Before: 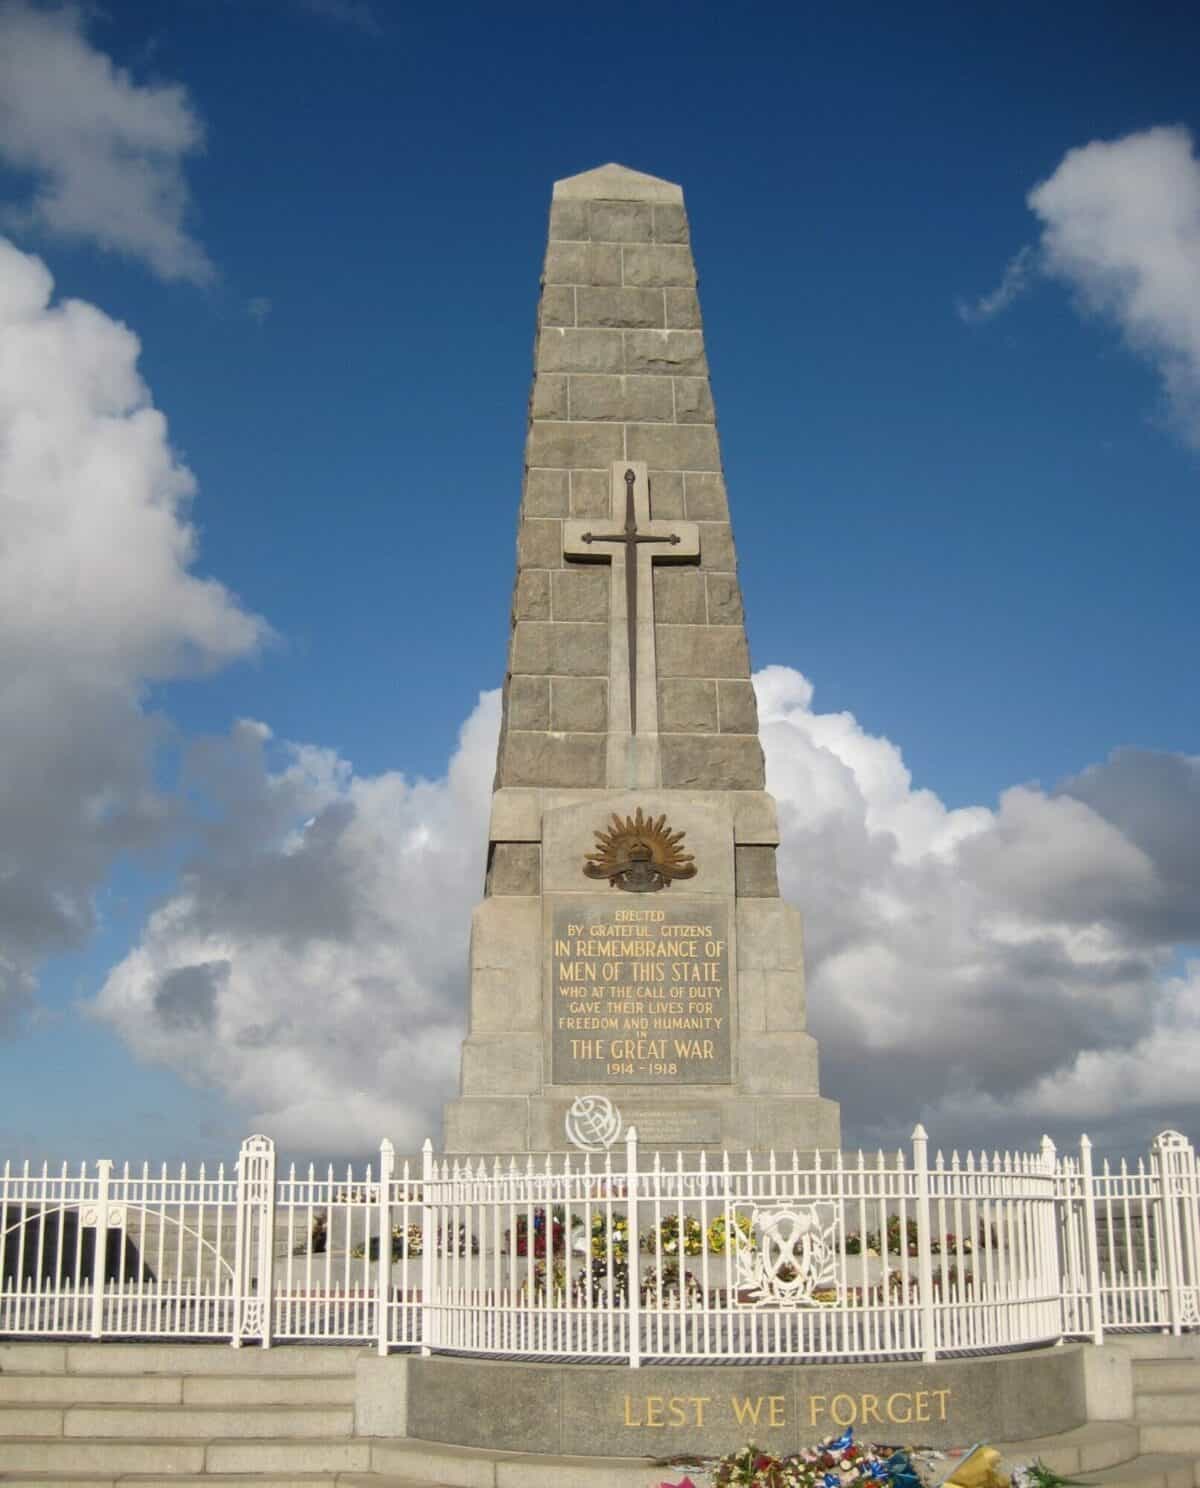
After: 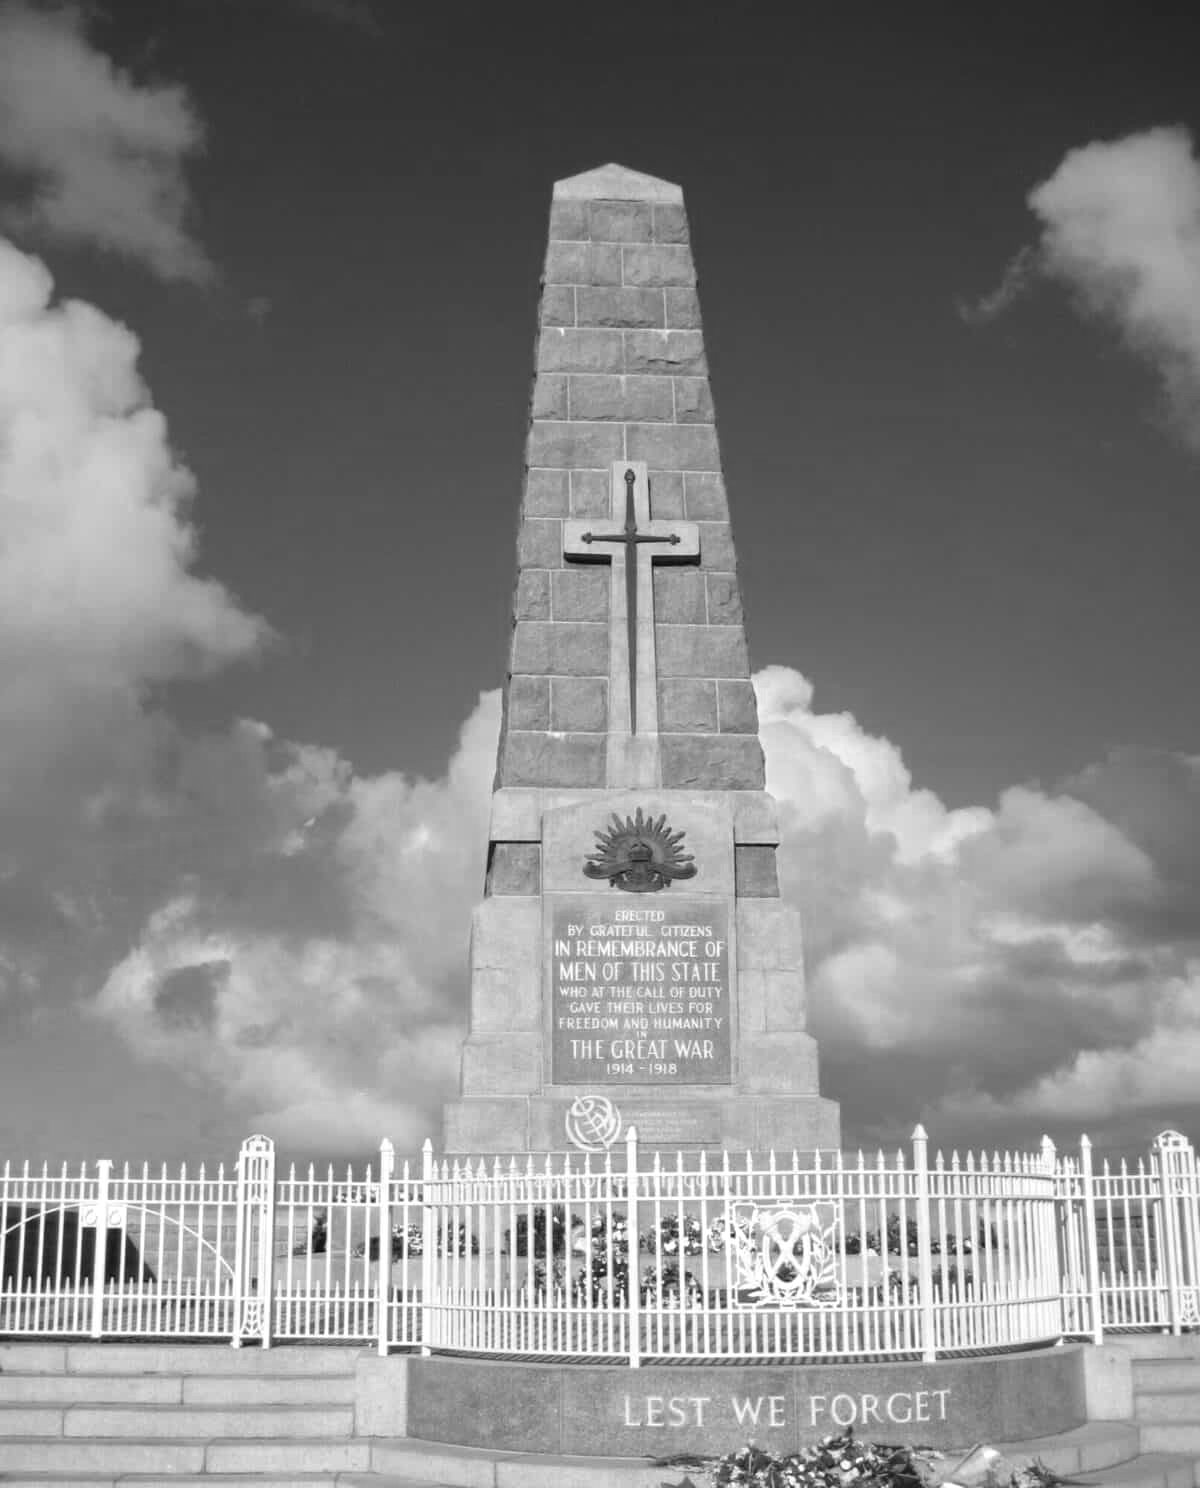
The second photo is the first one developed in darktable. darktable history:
contrast brightness saturation: saturation -0.05
color zones: curves: ch0 [(0.25, 0.667) (0.758, 0.368)]; ch1 [(0.215, 0.245) (0.761, 0.373)]; ch2 [(0.247, 0.554) (0.761, 0.436)]
monochrome: on, module defaults
